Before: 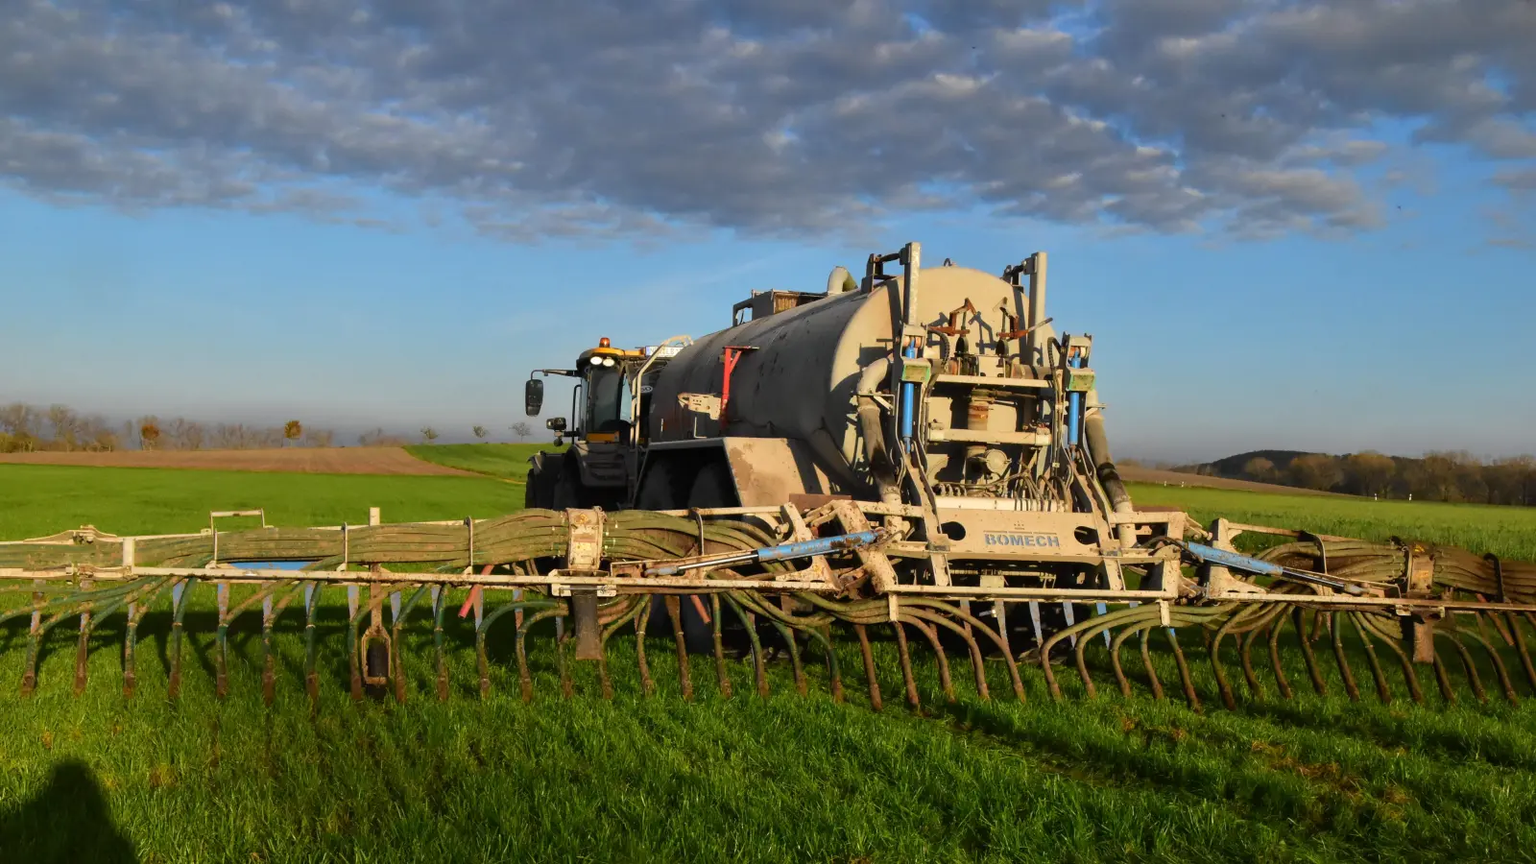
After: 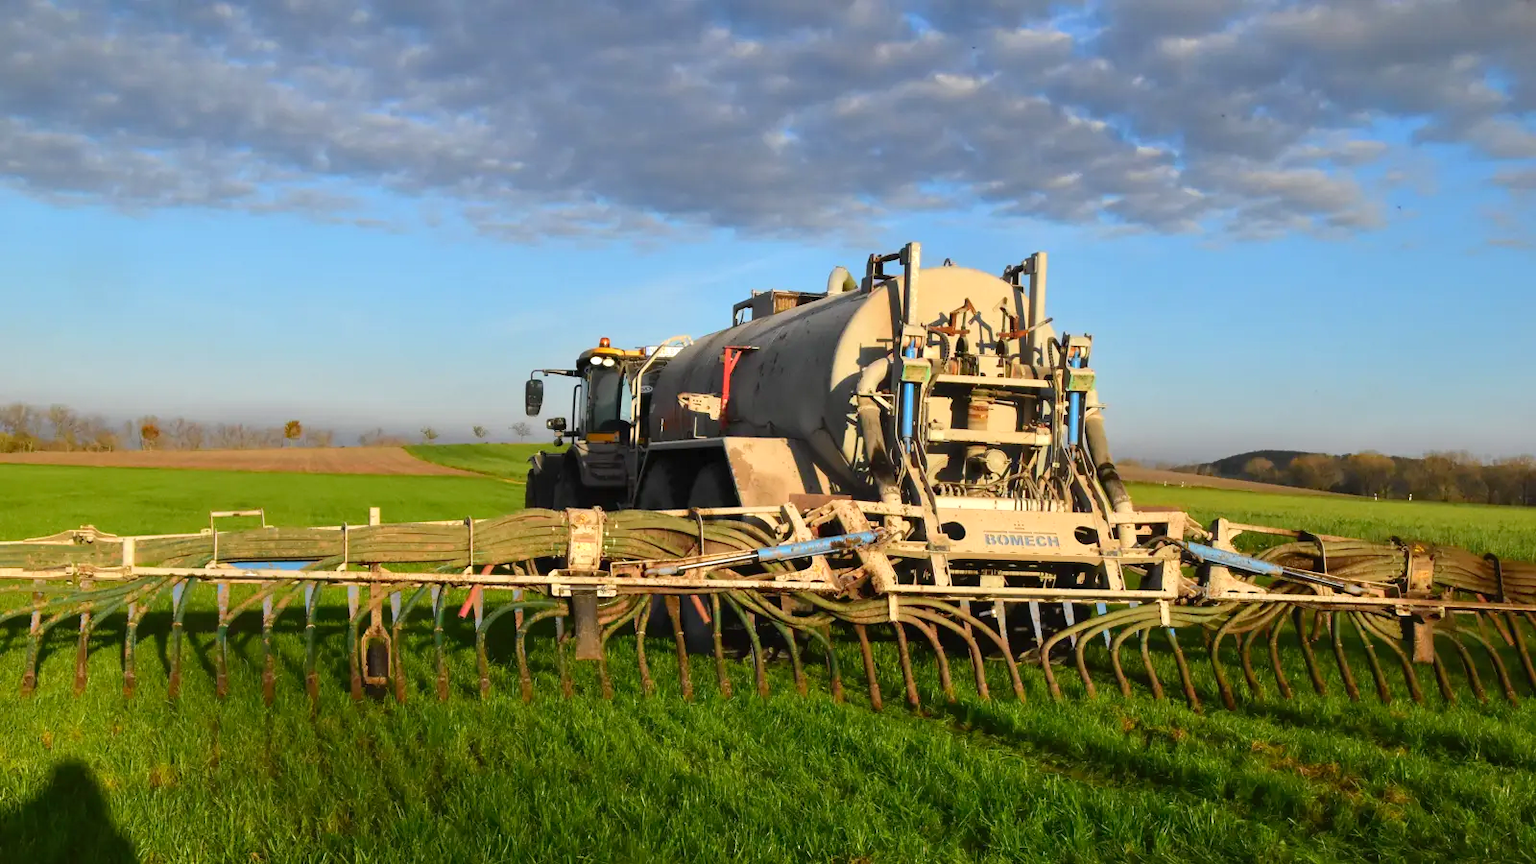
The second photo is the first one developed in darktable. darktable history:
levels: levels [0, 0.435, 0.917]
